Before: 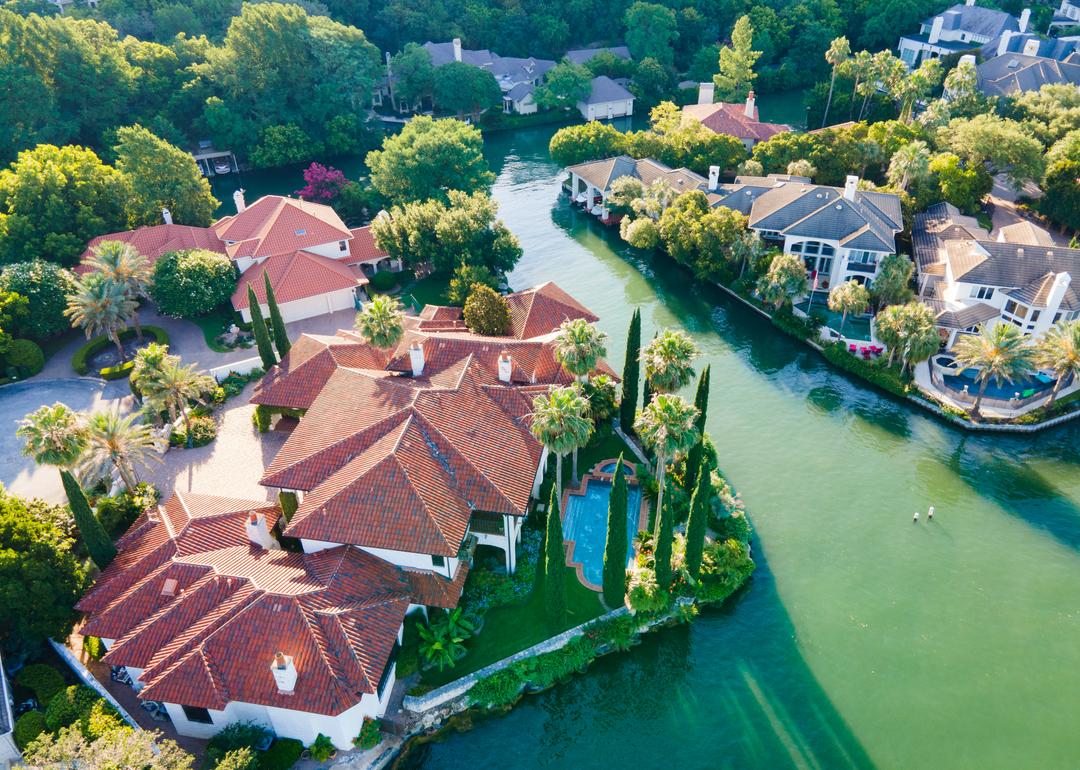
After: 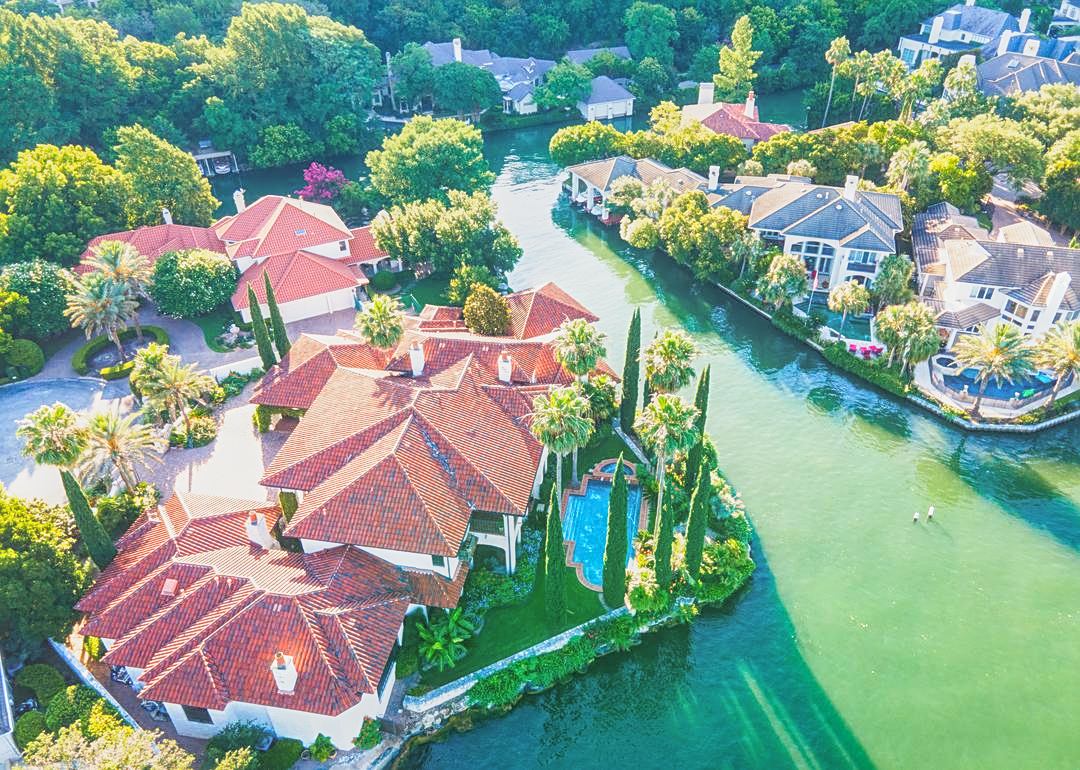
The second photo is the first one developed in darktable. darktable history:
base curve: curves: ch0 [(0, 0) (0.557, 0.834) (1, 1)], exposure shift 0.581, preserve colors none
sharpen: on, module defaults
local contrast: highlights 71%, shadows 12%, midtone range 0.194
